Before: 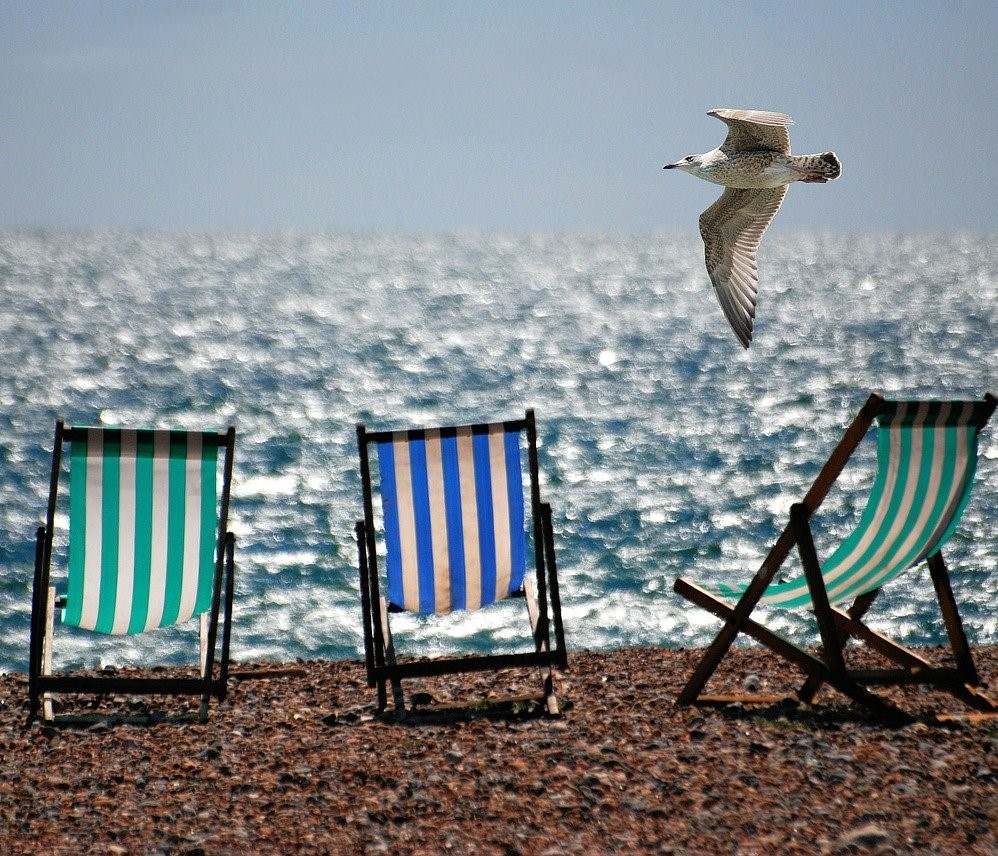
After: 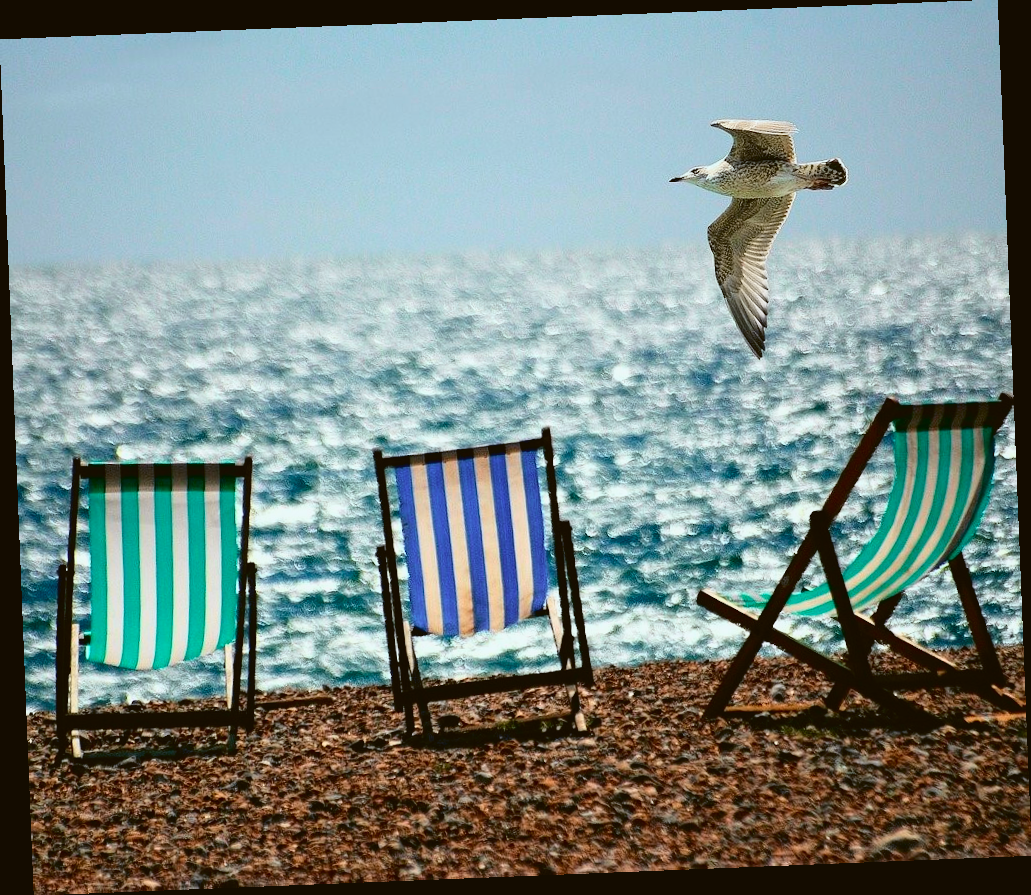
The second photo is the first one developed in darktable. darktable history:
rotate and perspective: rotation -2.29°, automatic cropping off
tone curve: curves: ch0 [(0, 0.023) (0.132, 0.075) (0.256, 0.2) (0.454, 0.495) (0.708, 0.78) (0.844, 0.896) (1, 0.98)]; ch1 [(0, 0) (0.37, 0.308) (0.478, 0.46) (0.499, 0.5) (0.513, 0.508) (0.526, 0.533) (0.59, 0.612) (0.764, 0.804) (1, 1)]; ch2 [(0, 0) (0.312, 0.313) (0.461, 0.454) (0.48, 0.477) (0.503, 0.5) (0.526, 0.54) (0.564, 0.595) (0.631, 0.676) (0.713, 0.767) (0.985, 0.966)], color space Lab, independent channels
color balance: lift [1.004, 1.002, 1.002, 0.998], gamma [1, 1.007, 1.002, 0.993], gain [1, 0.977, 1.013, 1.023], contrast -3.64%
